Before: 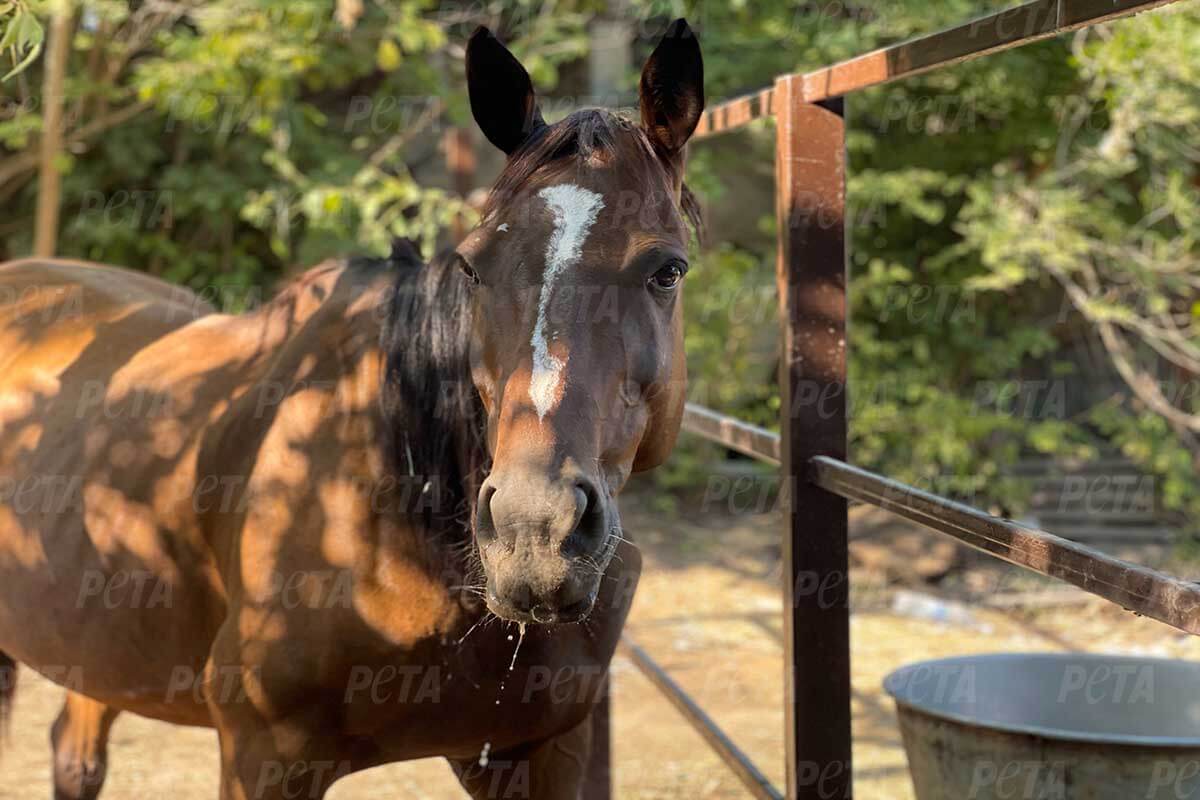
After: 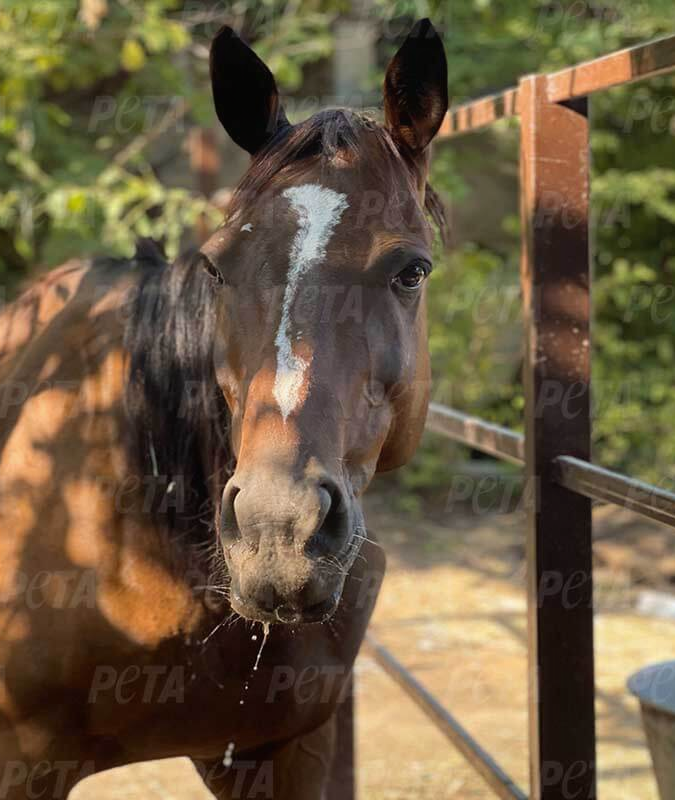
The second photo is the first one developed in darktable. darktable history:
contrast equalizer: octaves 7, y [[0.6 ×6], [0.55 ×6], [0 ×6], [0 ×6], [0 ×6]], mix -0.182
crop: left 21.399%, right 22.301%
